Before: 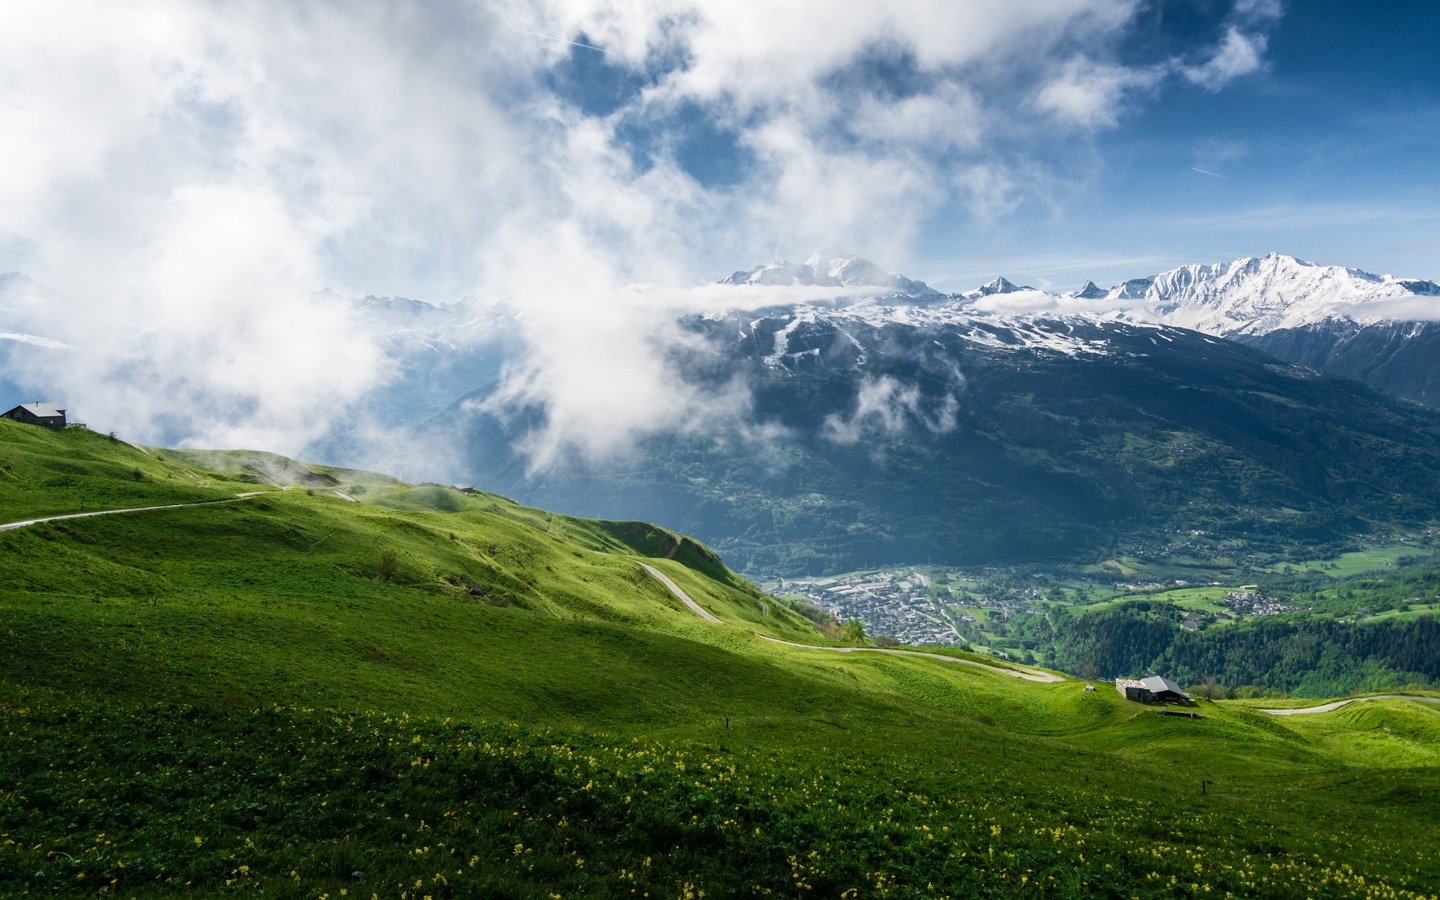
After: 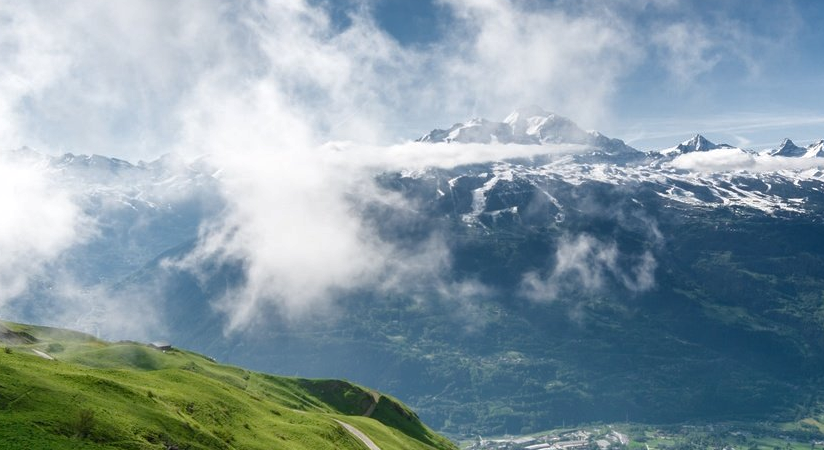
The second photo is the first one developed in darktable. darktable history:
tone equalizer: -8 EV 0 EV, -7 EV 0.001 EV, -6 EV -0.002 EV, -5 EV -0.014 EV, -4 EV -0.071 EV, -3 EV -0.208 EV, -2 EV -0.293 EV, -1 EV 0.094 EV, +0 EV 0.303 EV, edges refinement/feathering 500, mask exposure compensation -1.57 EV, preserve details no
crop: left 21.019%, top 15.828%, right 21.703%, bottom 34.081%
